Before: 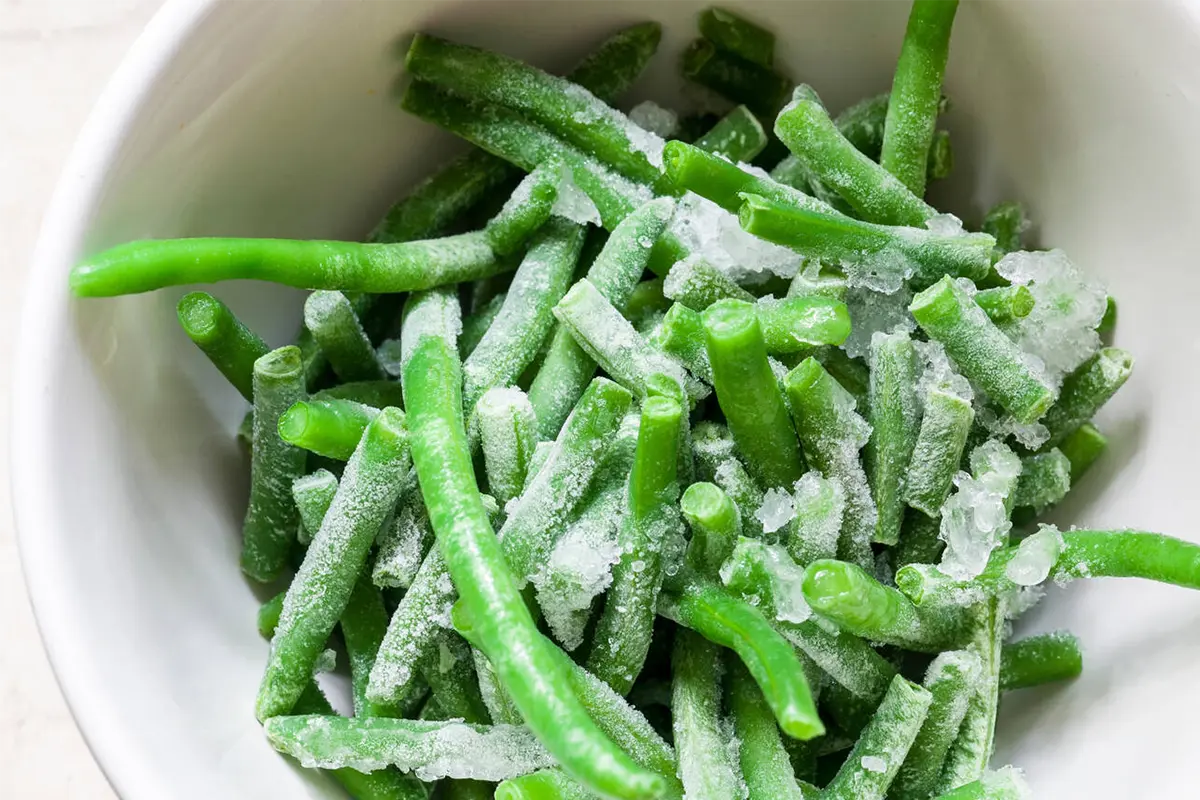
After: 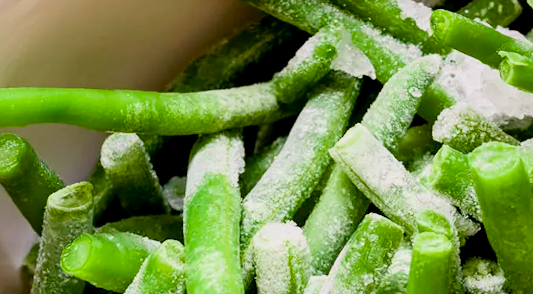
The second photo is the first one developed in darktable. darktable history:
rotate and perspective: rotation 0.72°, lens shift (vertical) -0.352, lens shift (horizontal) -0.051, crop left 0.152, crop right 0.859, crop top 0.019, crop bottom 0.964
velvia: strength 15%
contrast brightness saturation: contrast 0.2, brightness 0.16, saturation 0.22
rgb levels: mode RGB, independent channels, levels [[0, 0.474, 1], [0, 0.5, 1], [0, 0.5, 1]]
crop: left 10.121%, top 10.631%, right 36.218%, bottom 51.526%
exposure: black level correction 0.011, exposure -0.478 EV, compensate highlight preservation false
color balance rgb: perceptual saturation grading › global saturation 20%, perceptual saturation grading › highlights -25%, perceptual saturation grading › shadows 50%, global vibrance -25%
